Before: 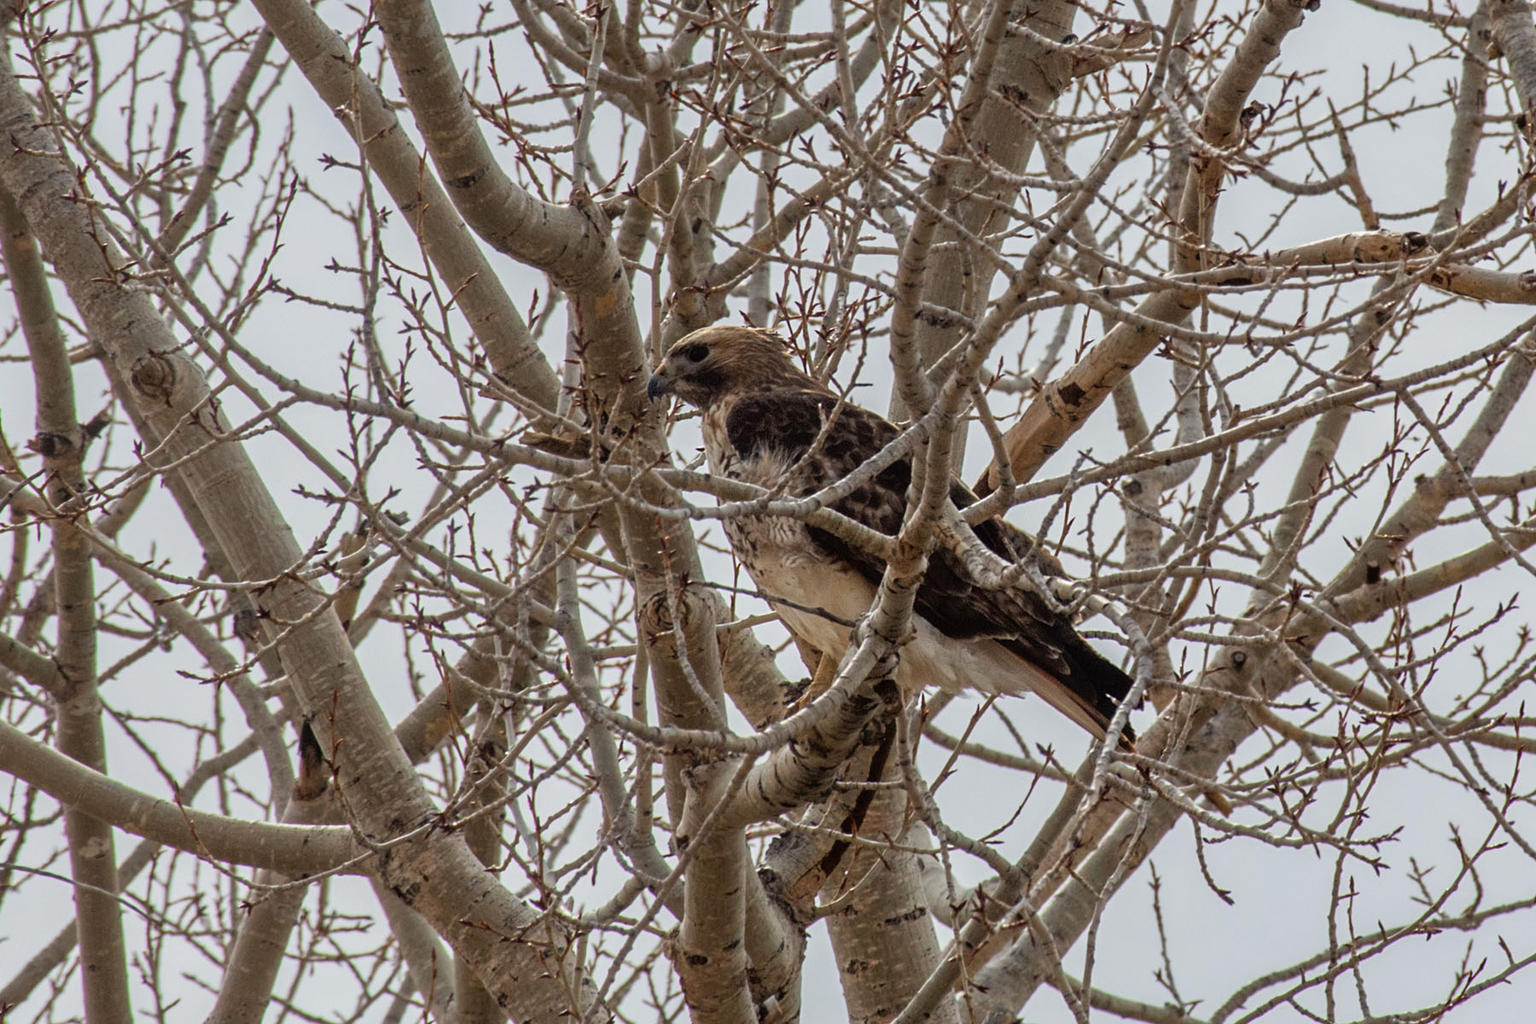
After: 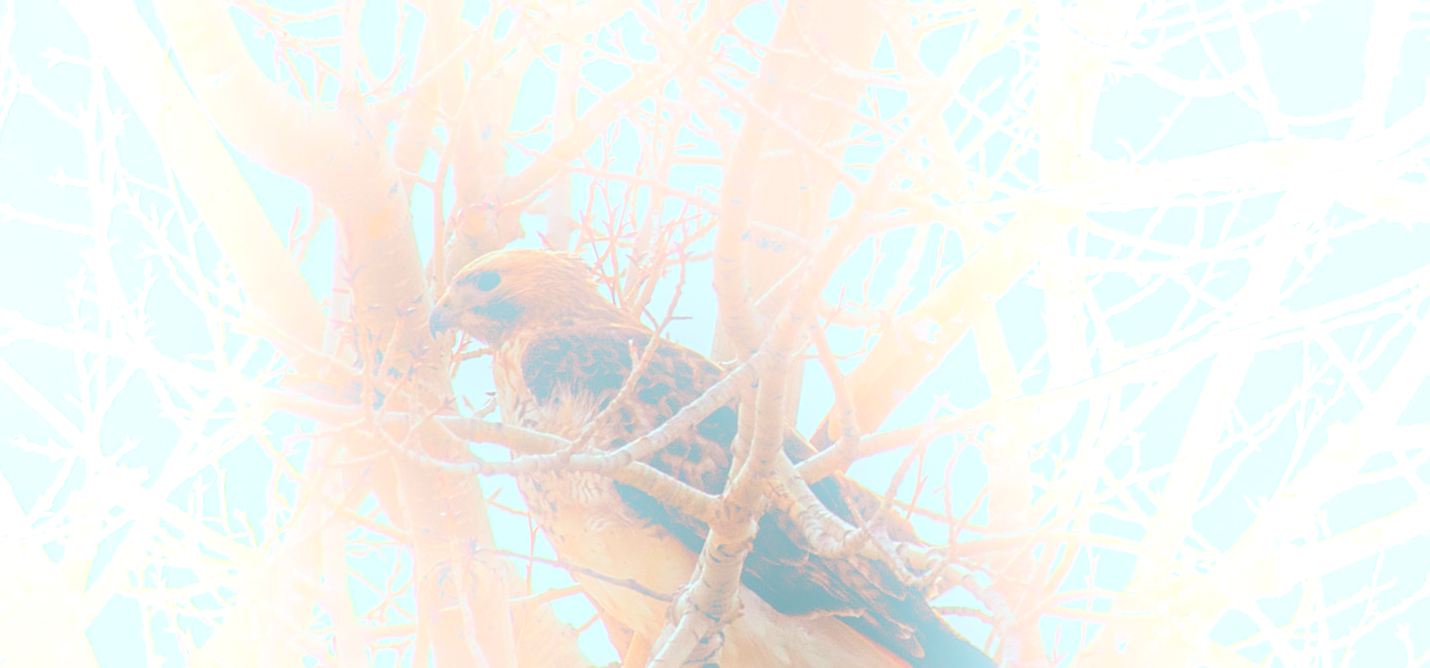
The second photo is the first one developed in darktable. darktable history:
color balance: lift [1.003, 0.993, 1.001, 1.007], gamma [1.018, 1.072, 0.959, 0.928], gain [0.974, 0.873, 1.031, 1.127]
crop: left 18.38%, top 11.092%, right 2.134%, bottom 33.217%
sharpen: amount 0.2
bloom: size 25%, threshold 5%, strength 90%
